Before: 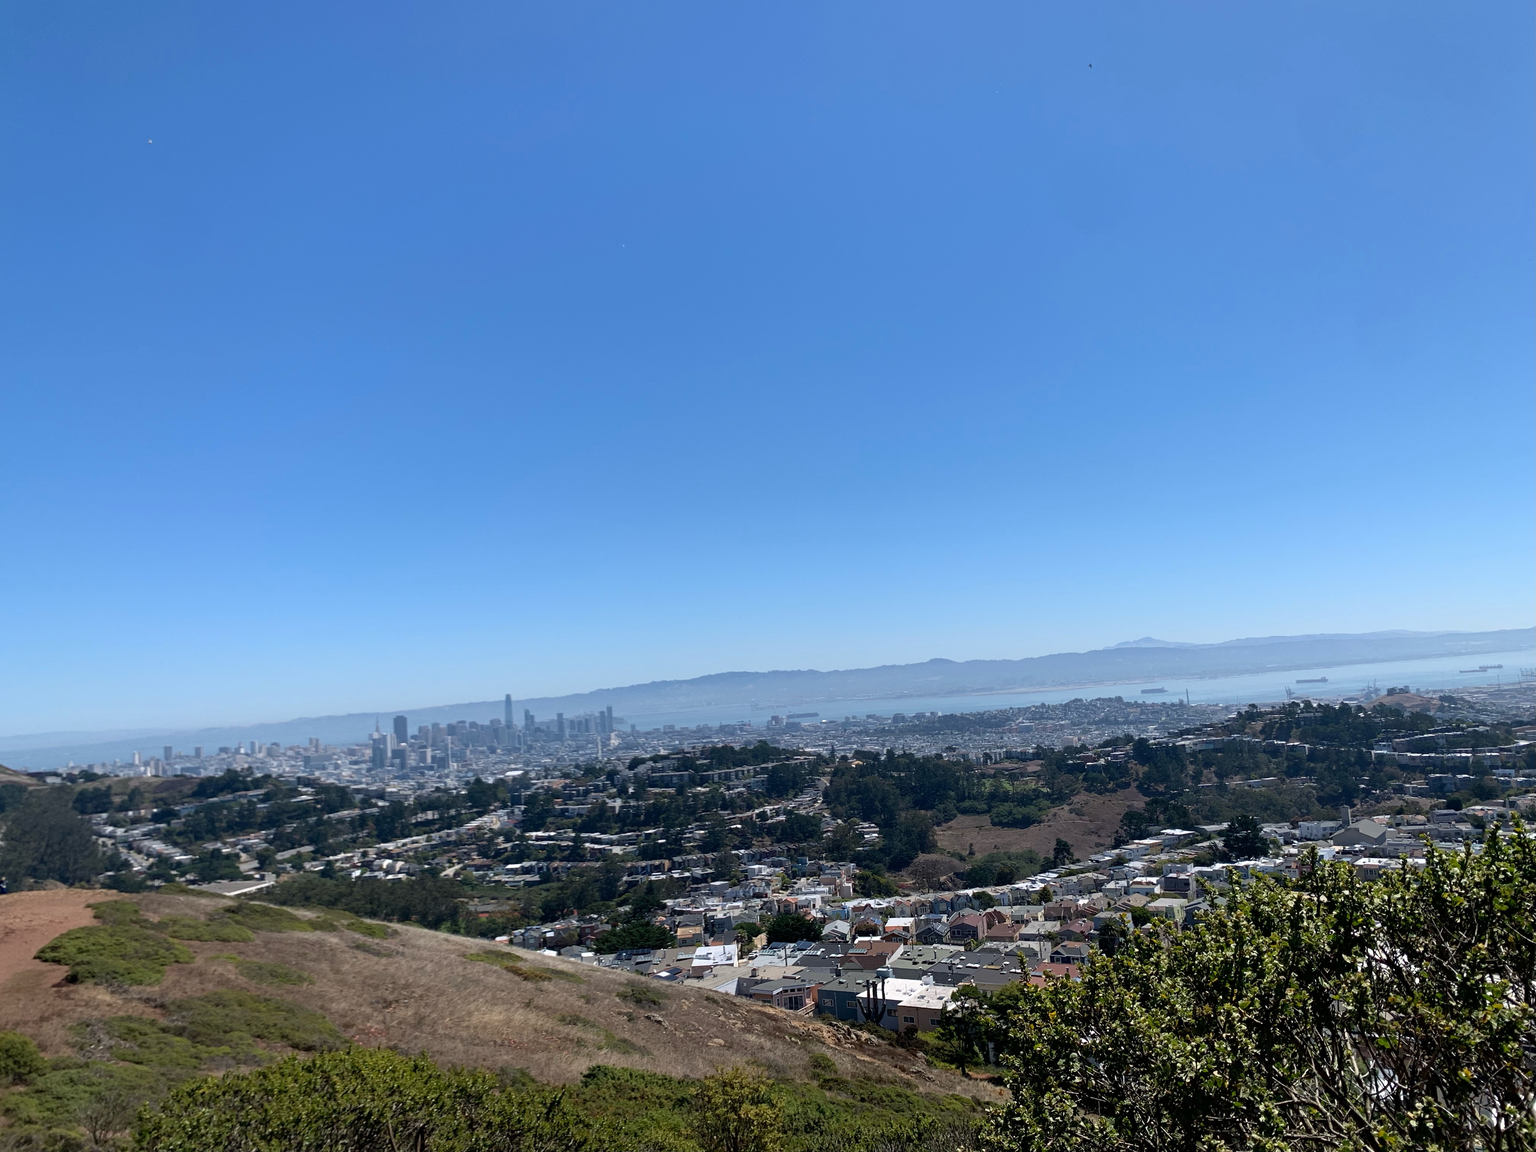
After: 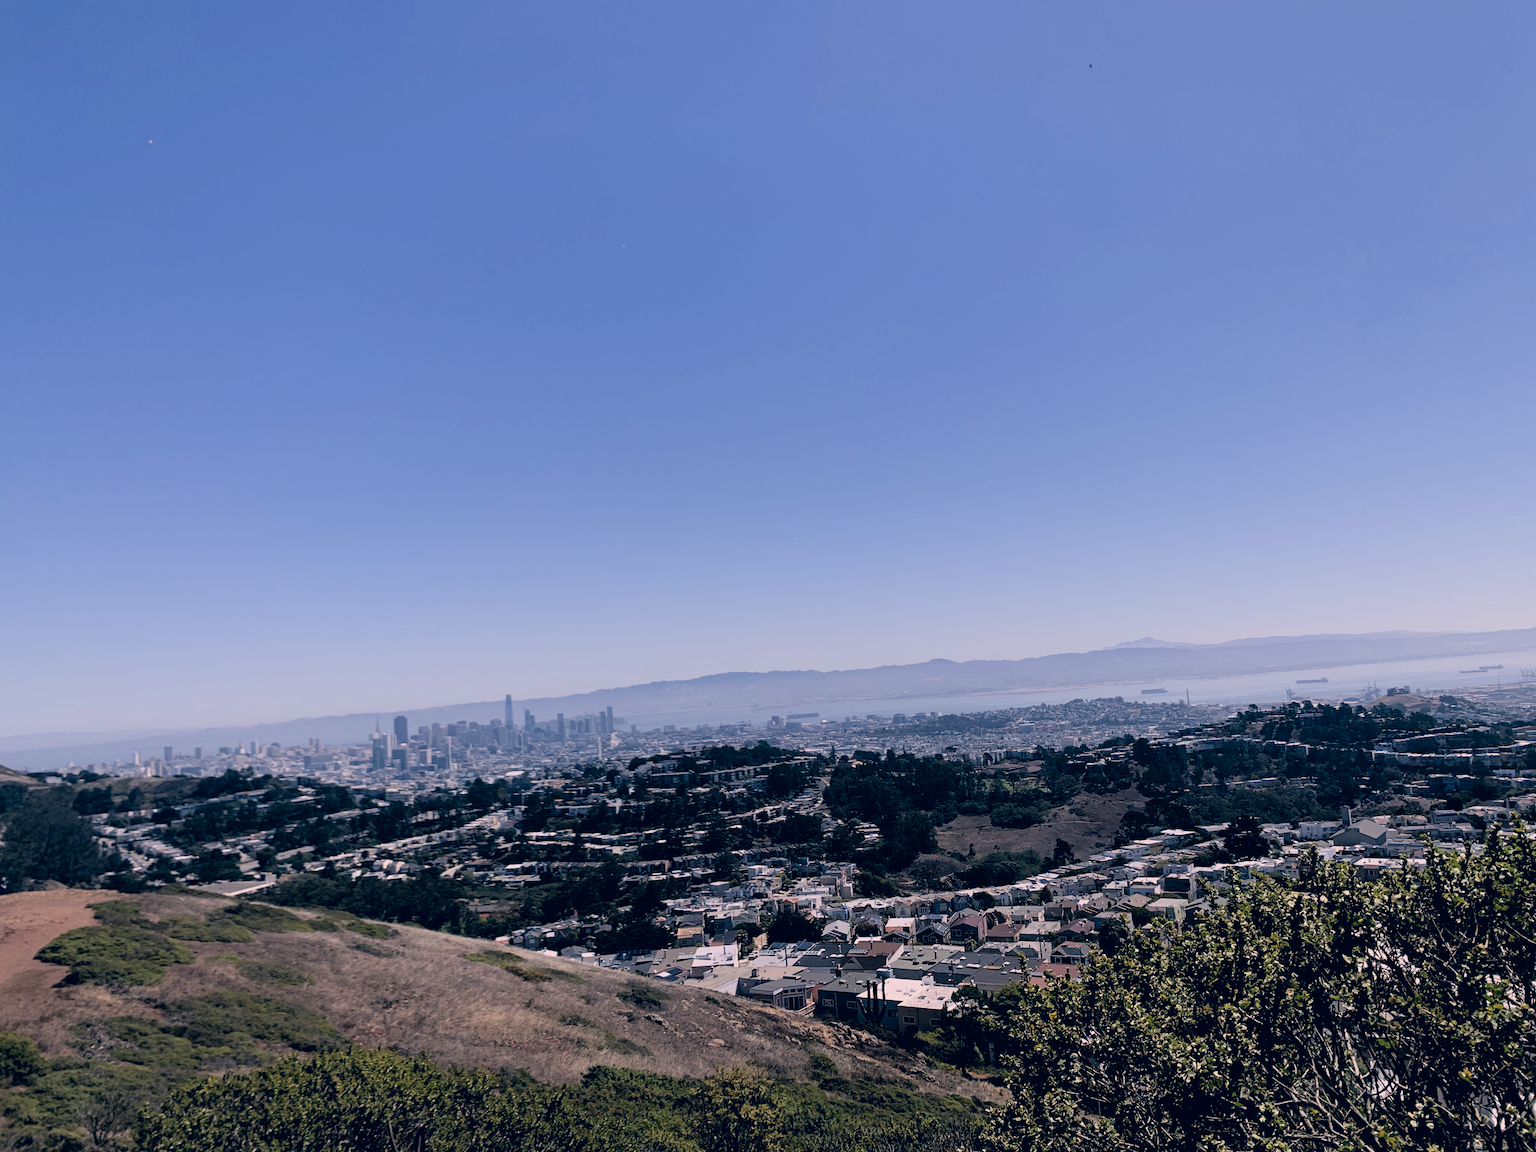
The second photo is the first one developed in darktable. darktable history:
color correction: highlights a* 14.46, highlights b* 5.85, shadows a* -5.53, shadows b* -15.24, saturation 0.85
filmic rgb: black relative exposure -5 EV, hardness 2.88, contrast 1.2
